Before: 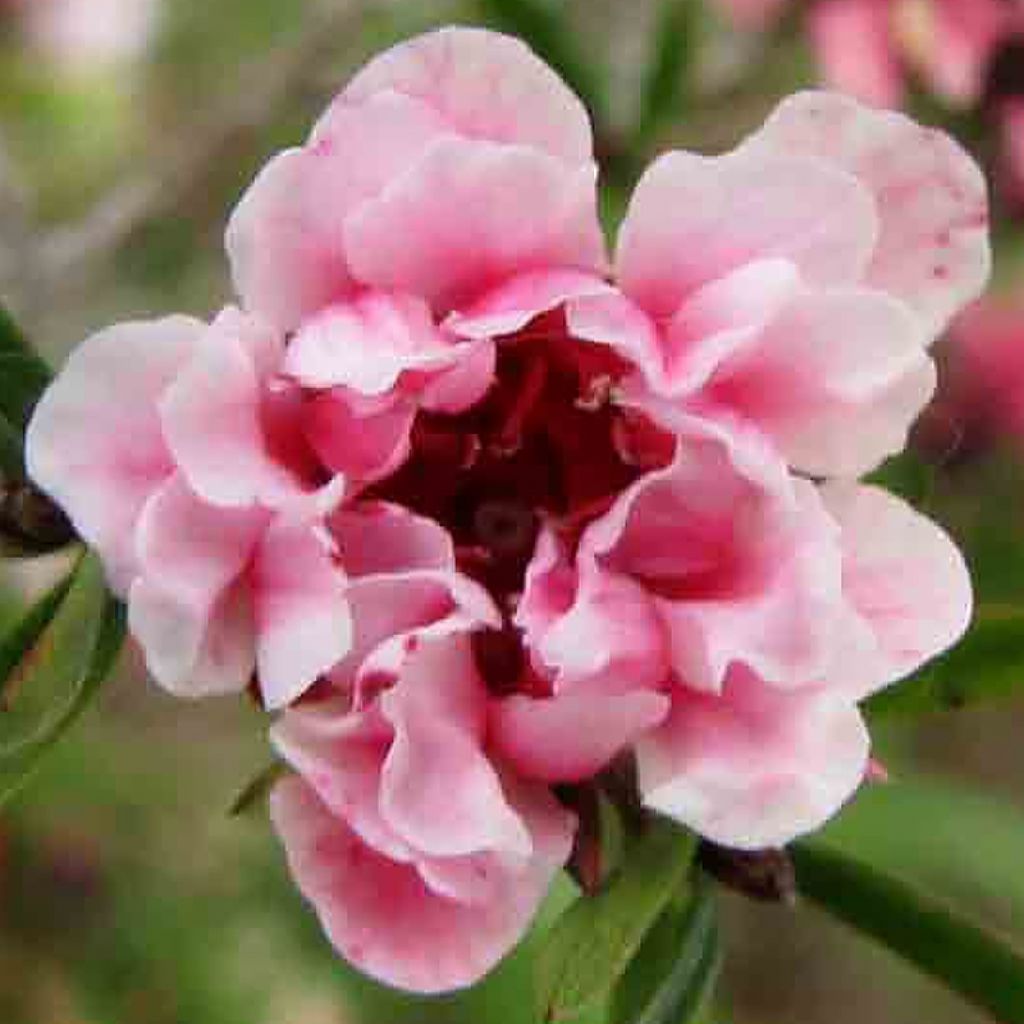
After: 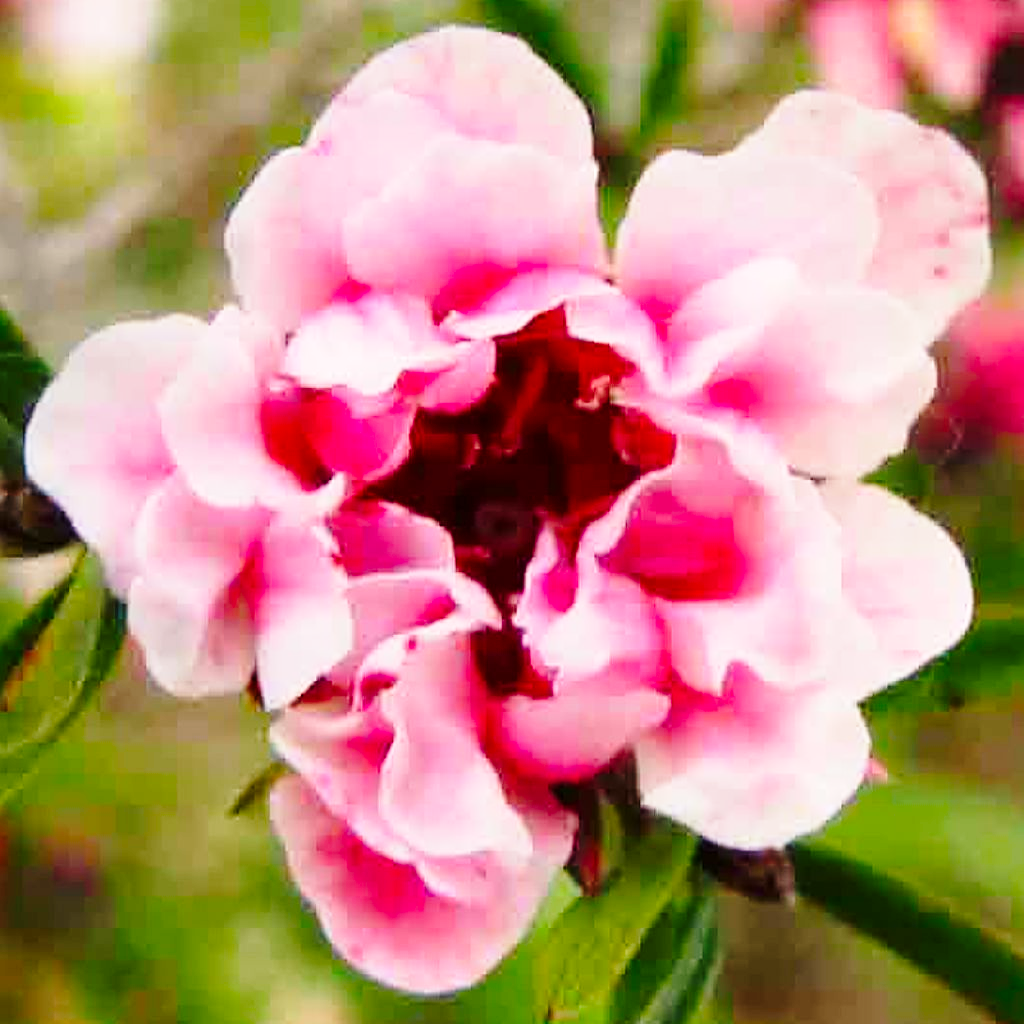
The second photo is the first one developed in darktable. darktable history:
base curve: curves: ch0 [(0, 0) (0.028, 0.03) (0.121, 0.232) (0.46, 0.748) (0.859, 0.968) (1, 1)], preserve colors none
color balance rgb: highlights gain › chroma 1.662%, highlights gain › hue 54.87°, perceptual saturation grading › global saturation 25.274%
